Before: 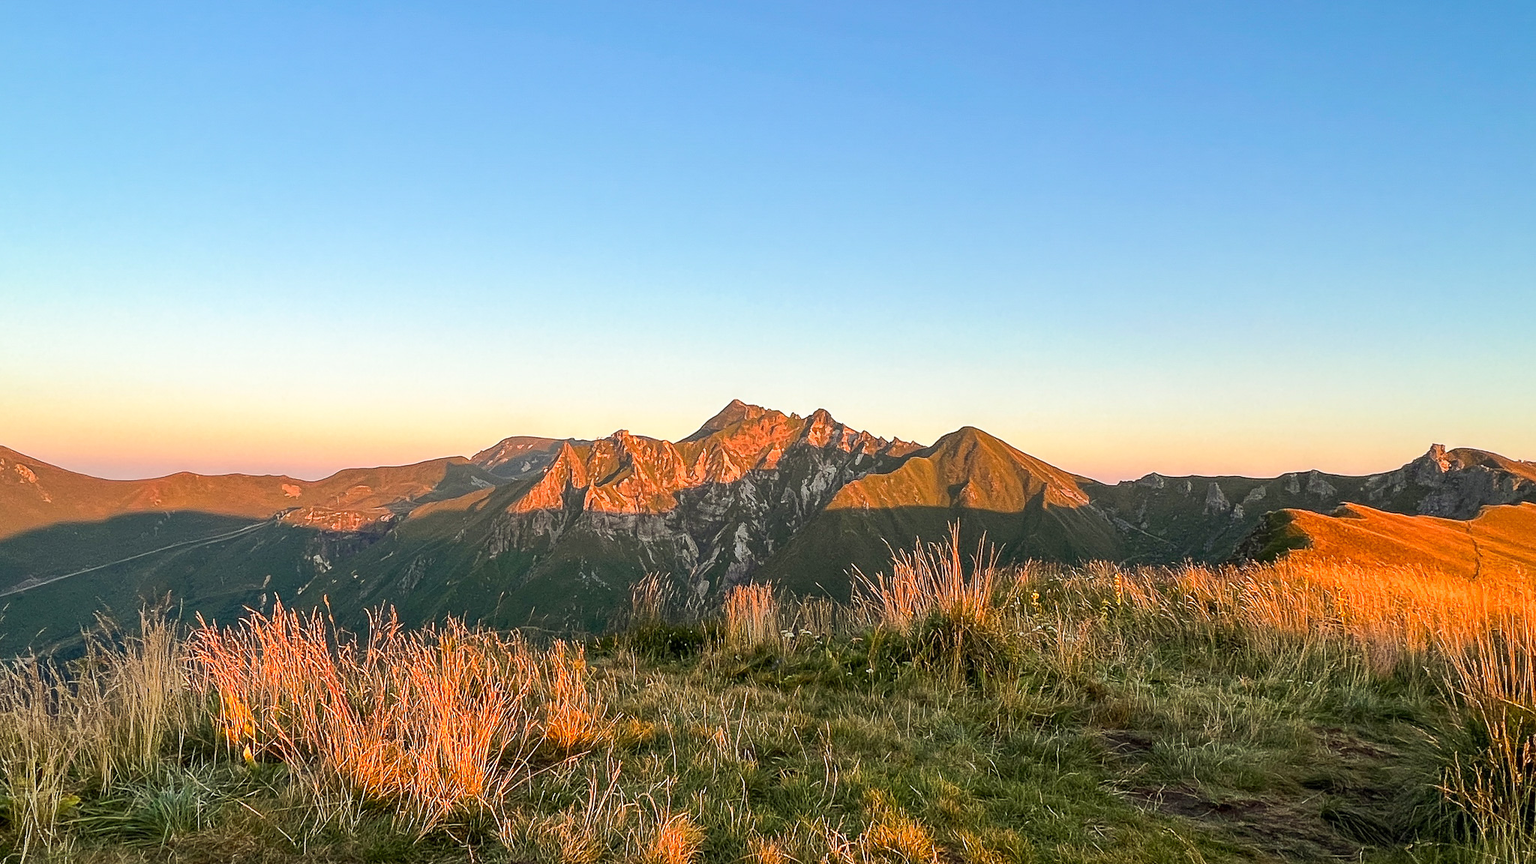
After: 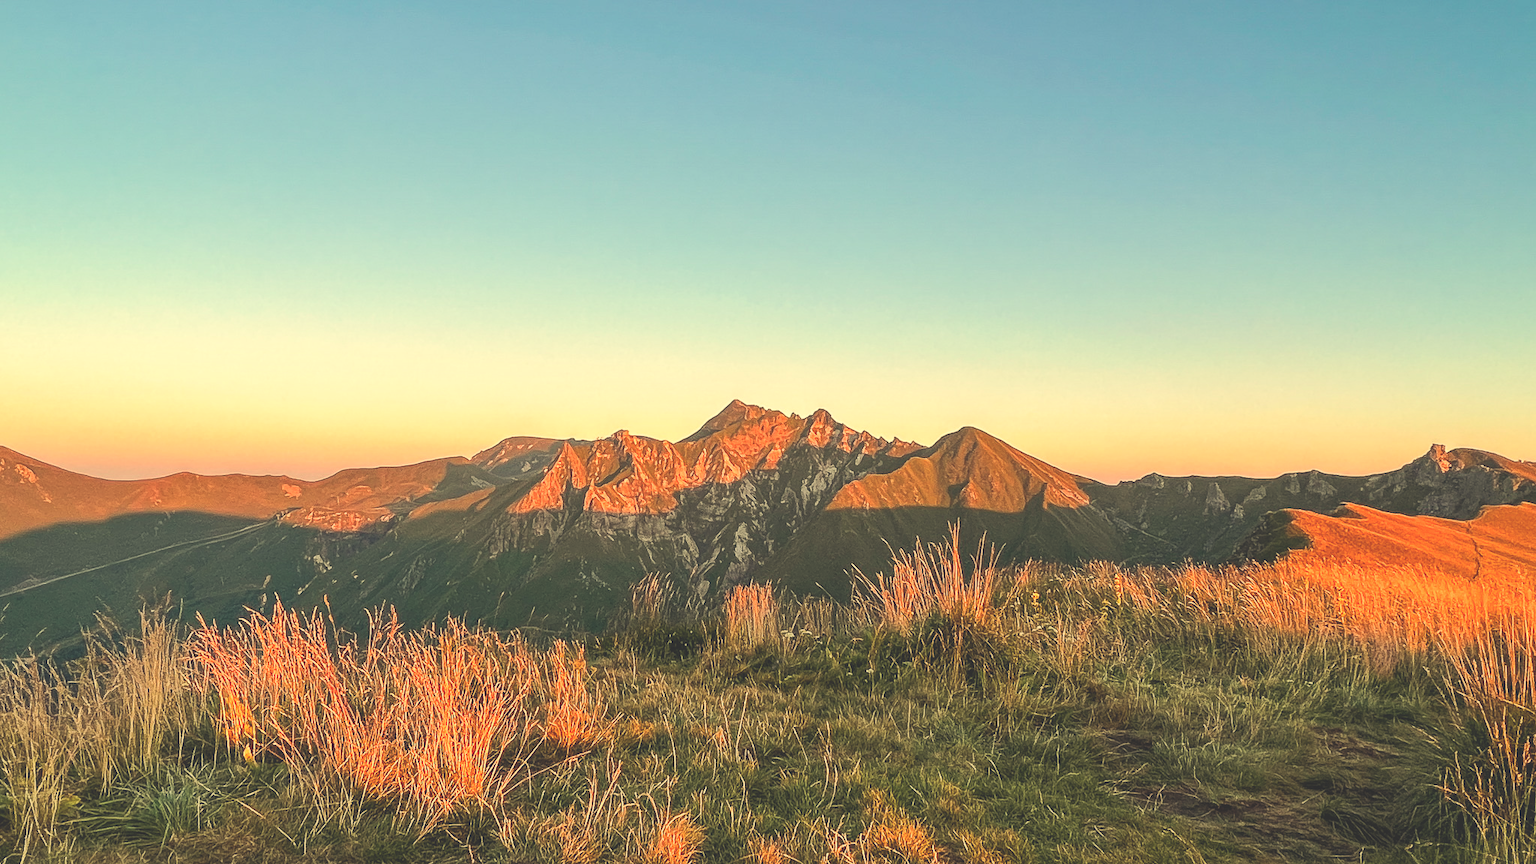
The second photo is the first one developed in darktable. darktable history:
white balance: red 1.08, blue 0.791
exposure: black level correction -0.028, compensate highlight preservation false
local contrast: detail 110%
